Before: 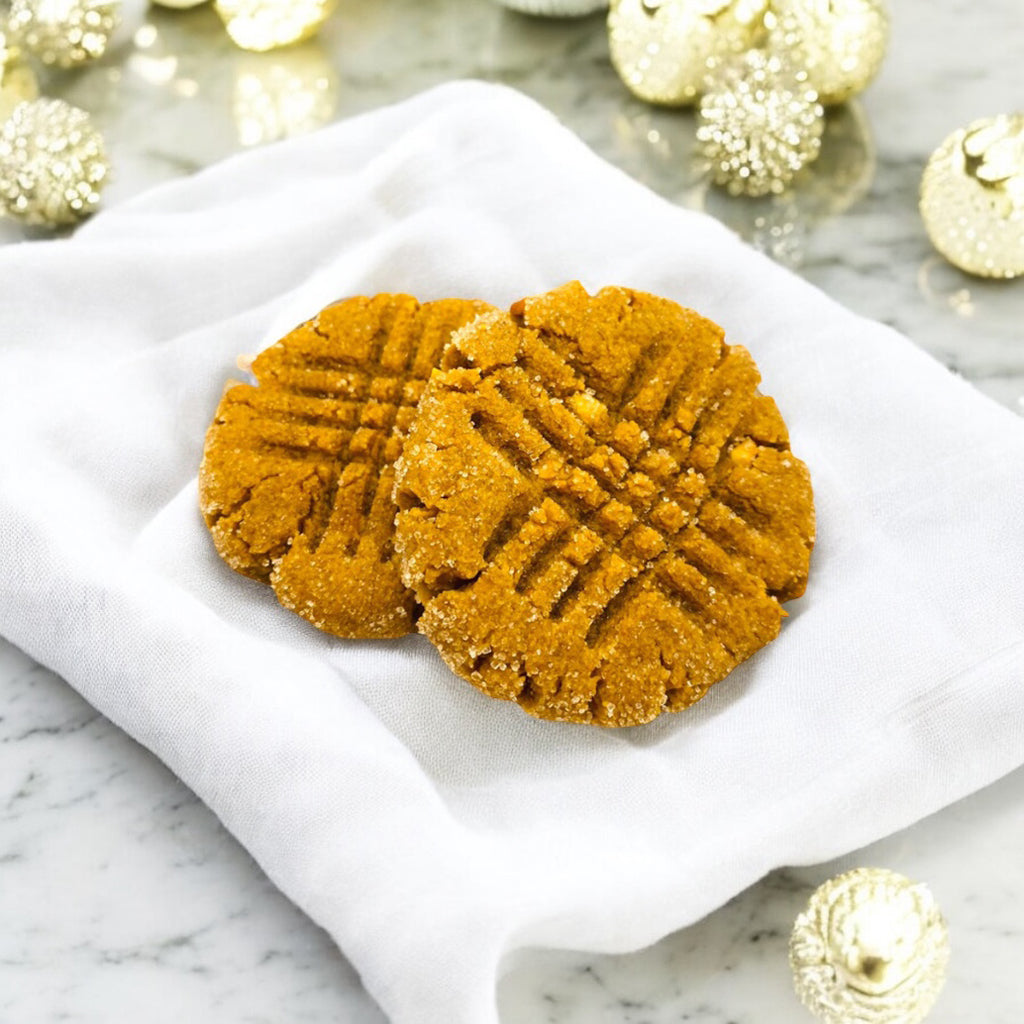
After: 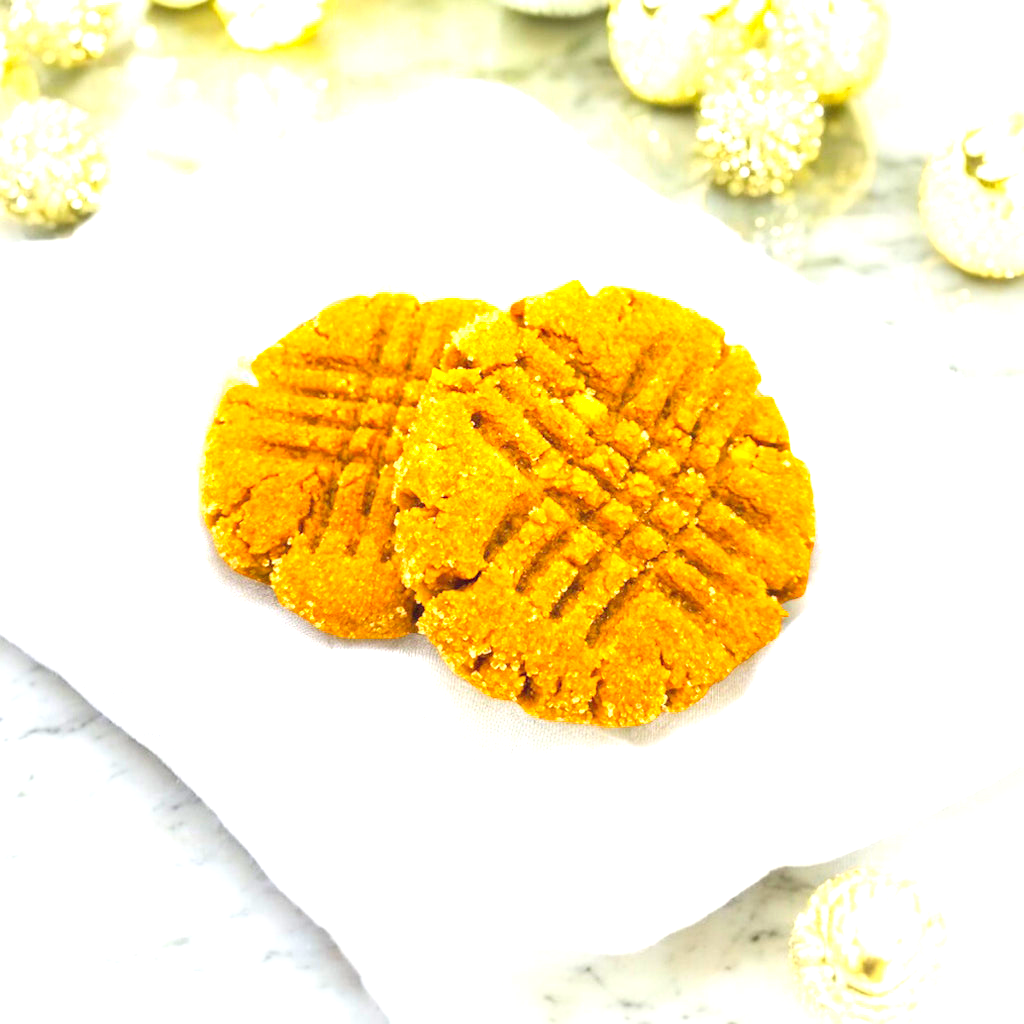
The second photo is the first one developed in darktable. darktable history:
exposure: exposure 1.071 EV, compensate exposure bias true, compensate highlight preservation false
contrast brightness saturation: contrast 0.067, brightness 0.176, saturation 0.4
